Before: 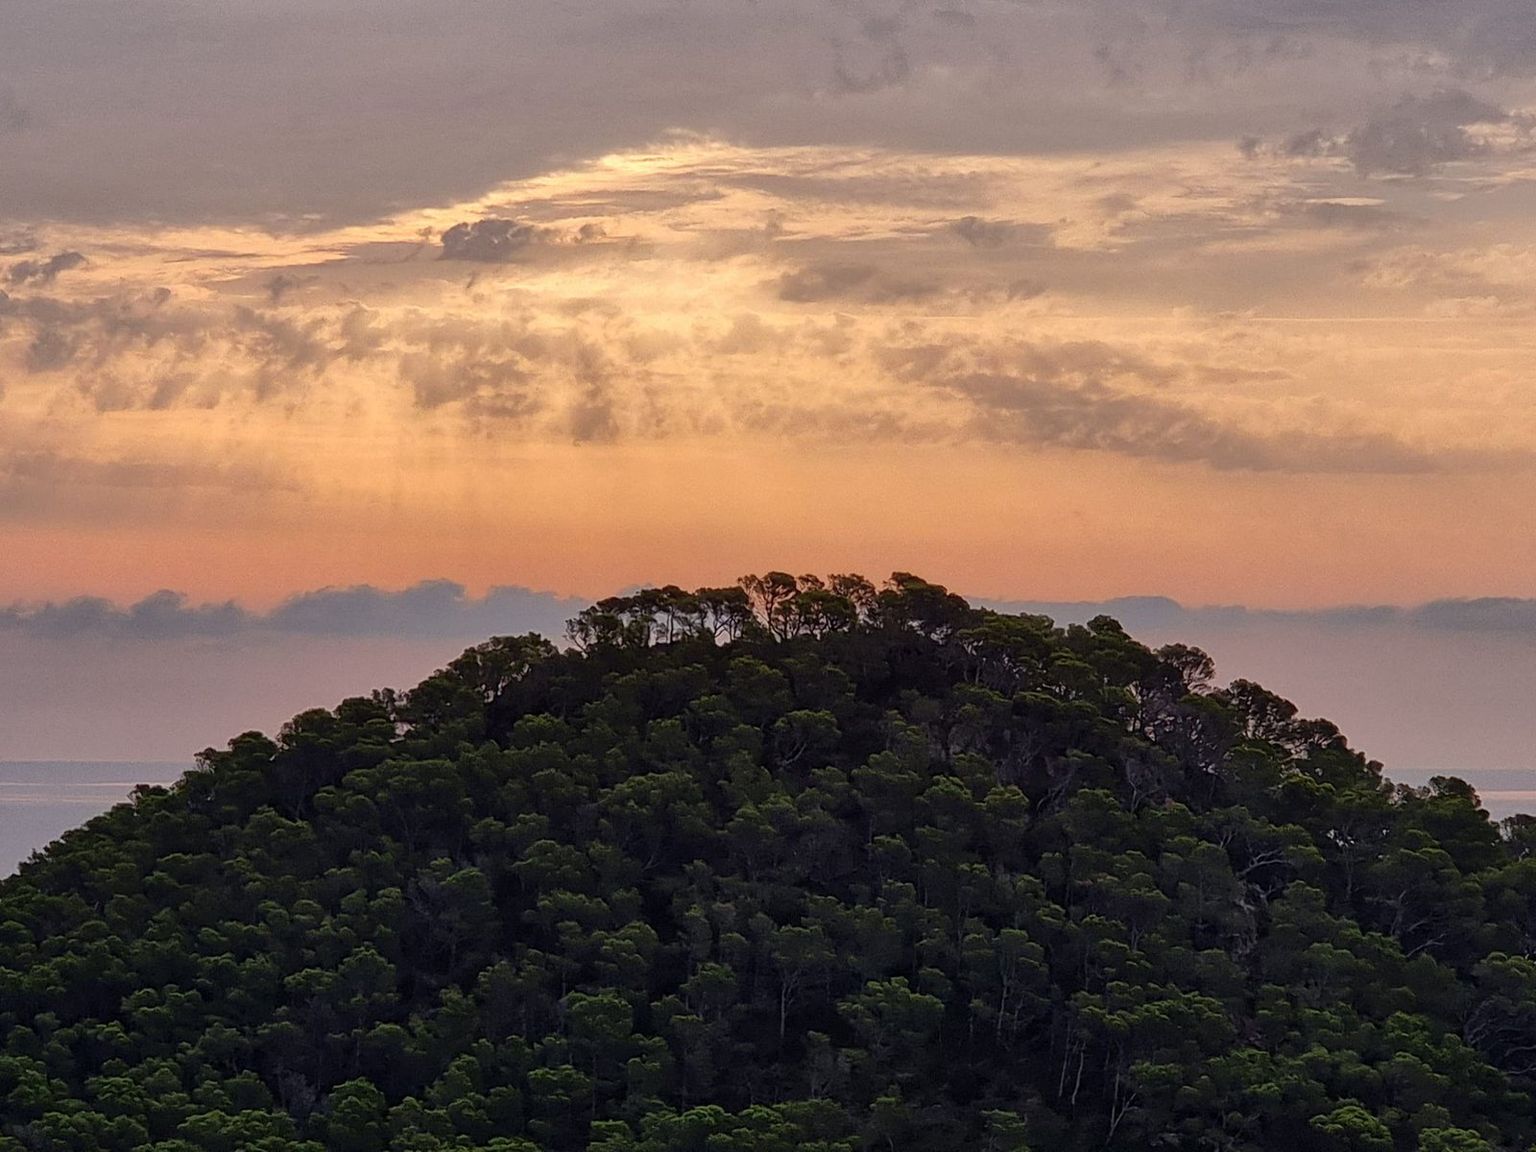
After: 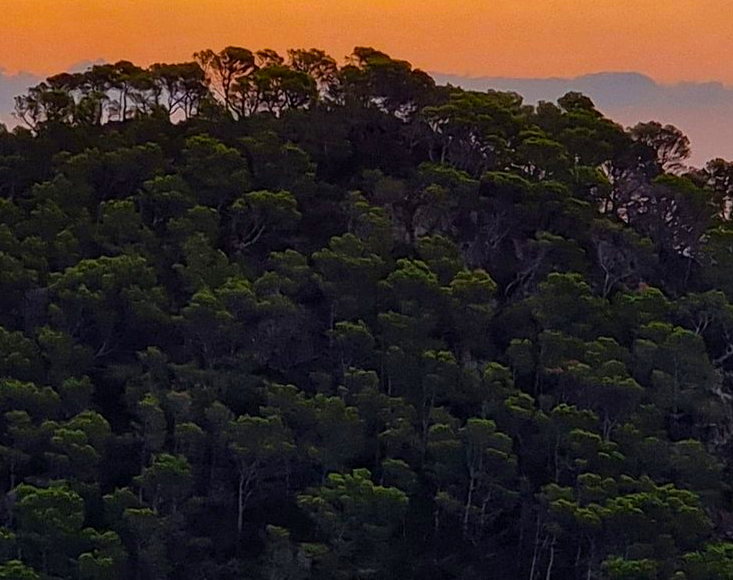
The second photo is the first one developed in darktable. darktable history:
color balance rgb: linear chroma grading › global chroma 15%, perceptual saturation grading › global saturation 30%
crop: left 35.976%, top 45.819%, right 18.162%, bottom 5.807%
